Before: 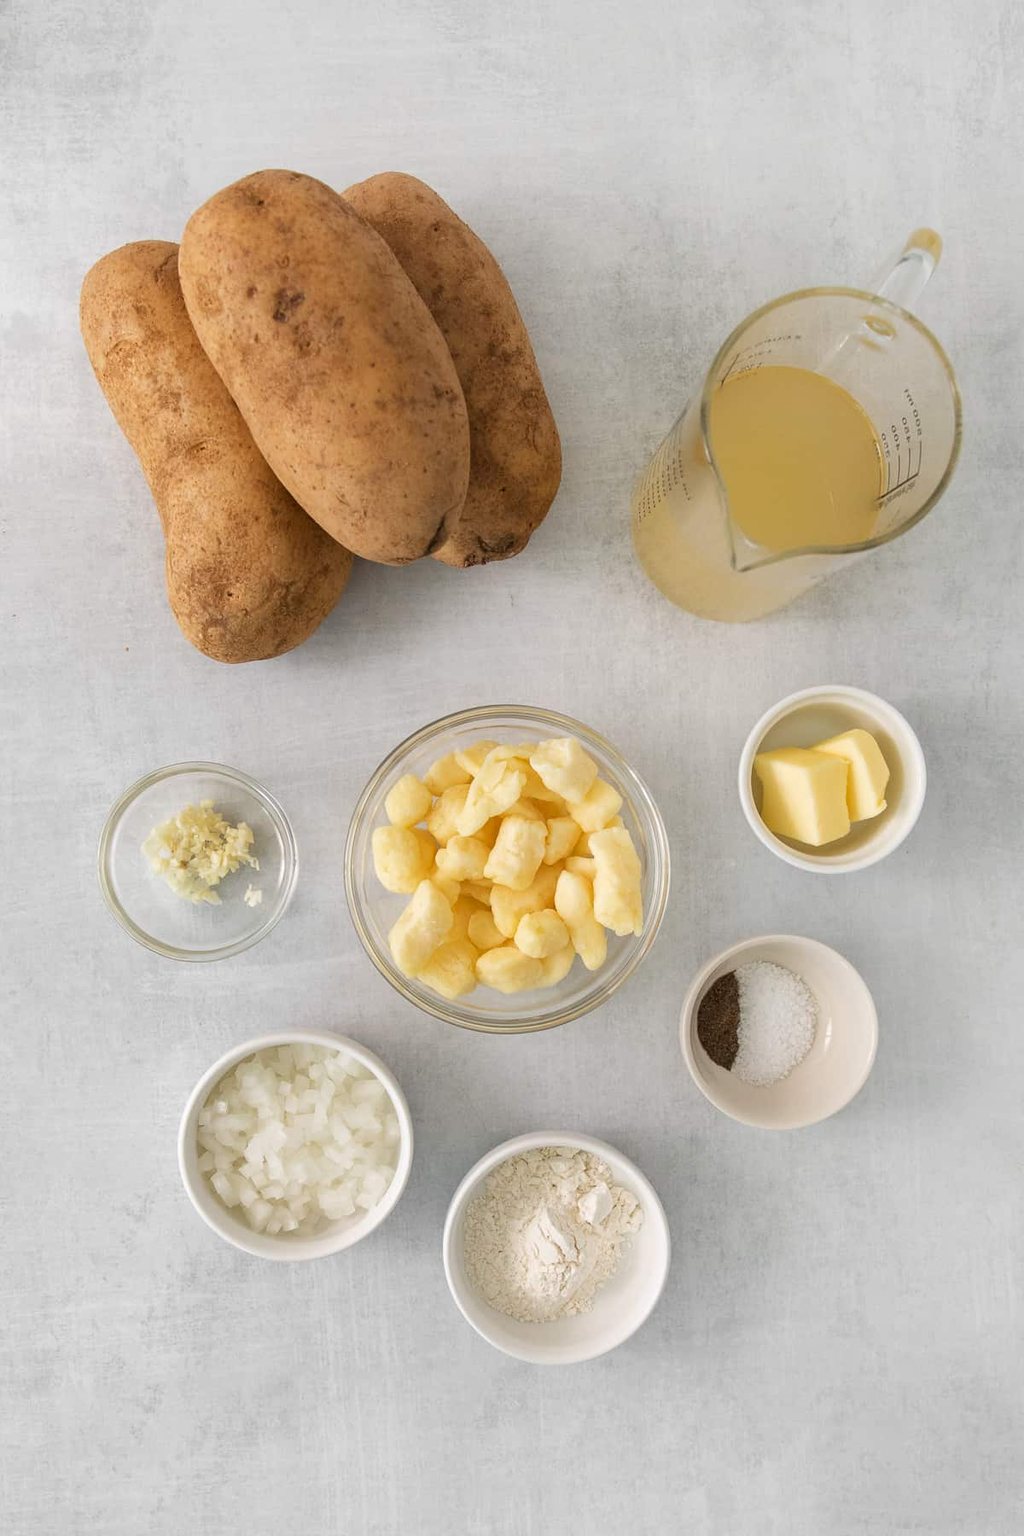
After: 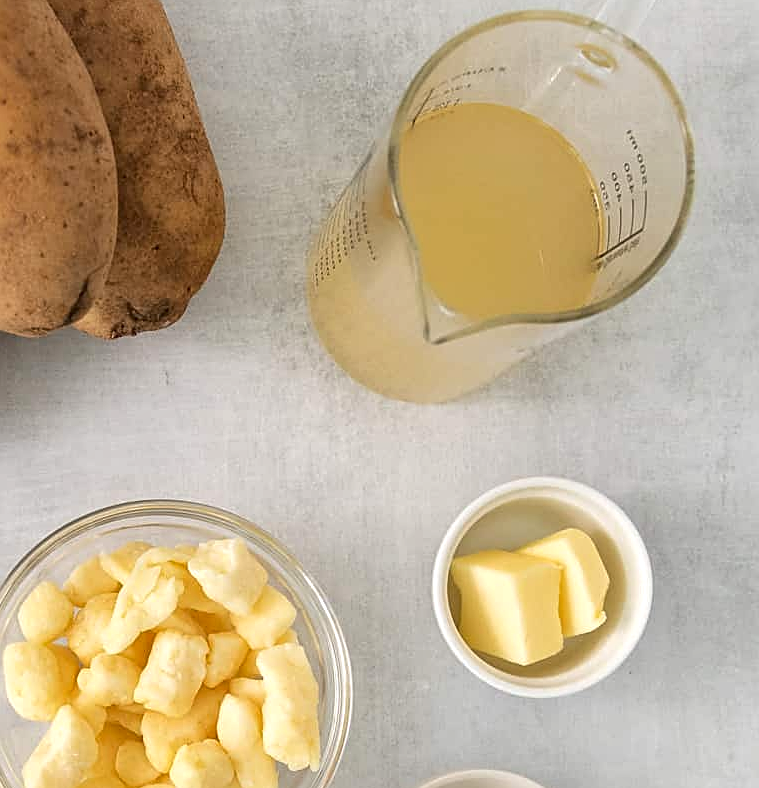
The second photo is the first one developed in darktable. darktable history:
crop: left 36.165%, top 18.114%, right 0.576%, bottom 38.067%
sharpen: on, module defaults
exposure: black level correction 0, exposure 0.199 EV, compensate highlight preservation false
local contrast: mode bilateral grid, contrast 28, coarseness 15, detail 116%, midtone range 0.2
